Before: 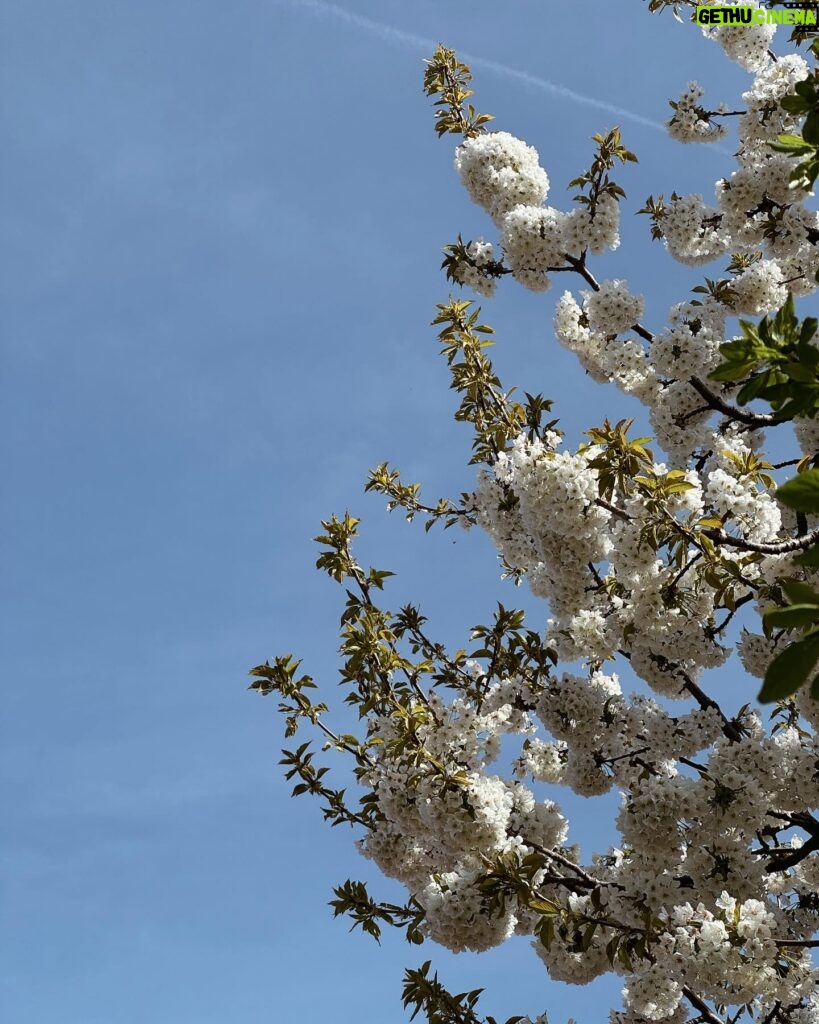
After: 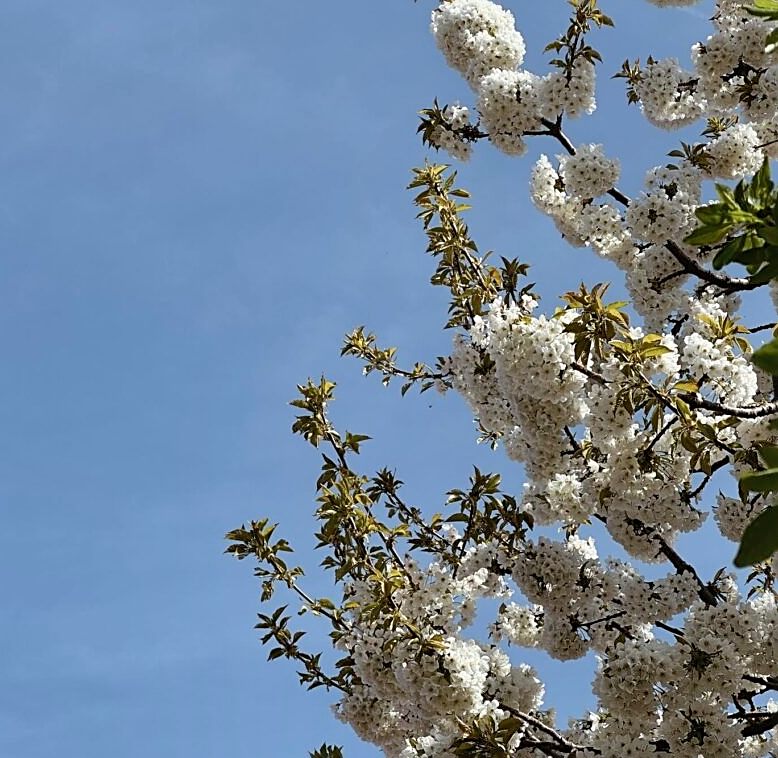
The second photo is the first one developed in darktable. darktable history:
shadows and highlights: shadows 60, soften with gaussian
sharpen: radius 1.967
levels: levels [0, 0.478, 1]
crop and rotate: left 2.991%, top 13.302%, right 1.981%, bottom 12.636%
